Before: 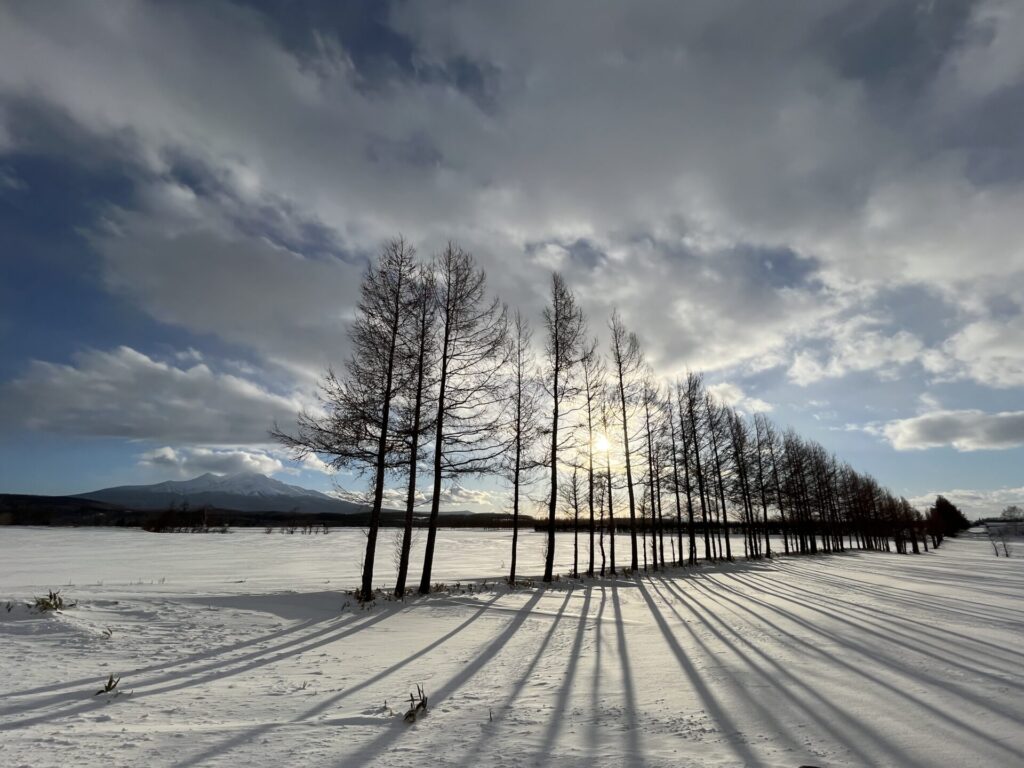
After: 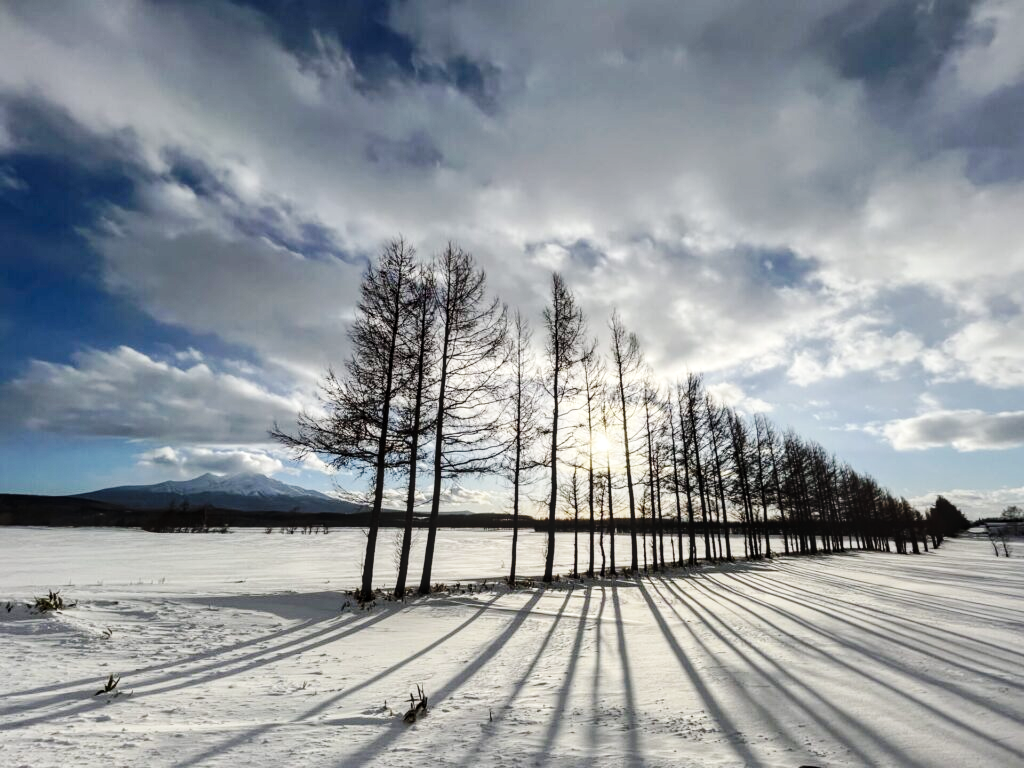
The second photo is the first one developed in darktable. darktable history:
local contrast: on, module defaults
base curve: curves: ch0 [(0, 0) (0.036, 0.025) (0.121, 0.166) (0.206, 0.329) (0.605, 0.79) (1, 1)], preserve colors none
levels: mode automatic, black 0.023%, white 99.97%, levels [0.062, 0.494, 0.925]
